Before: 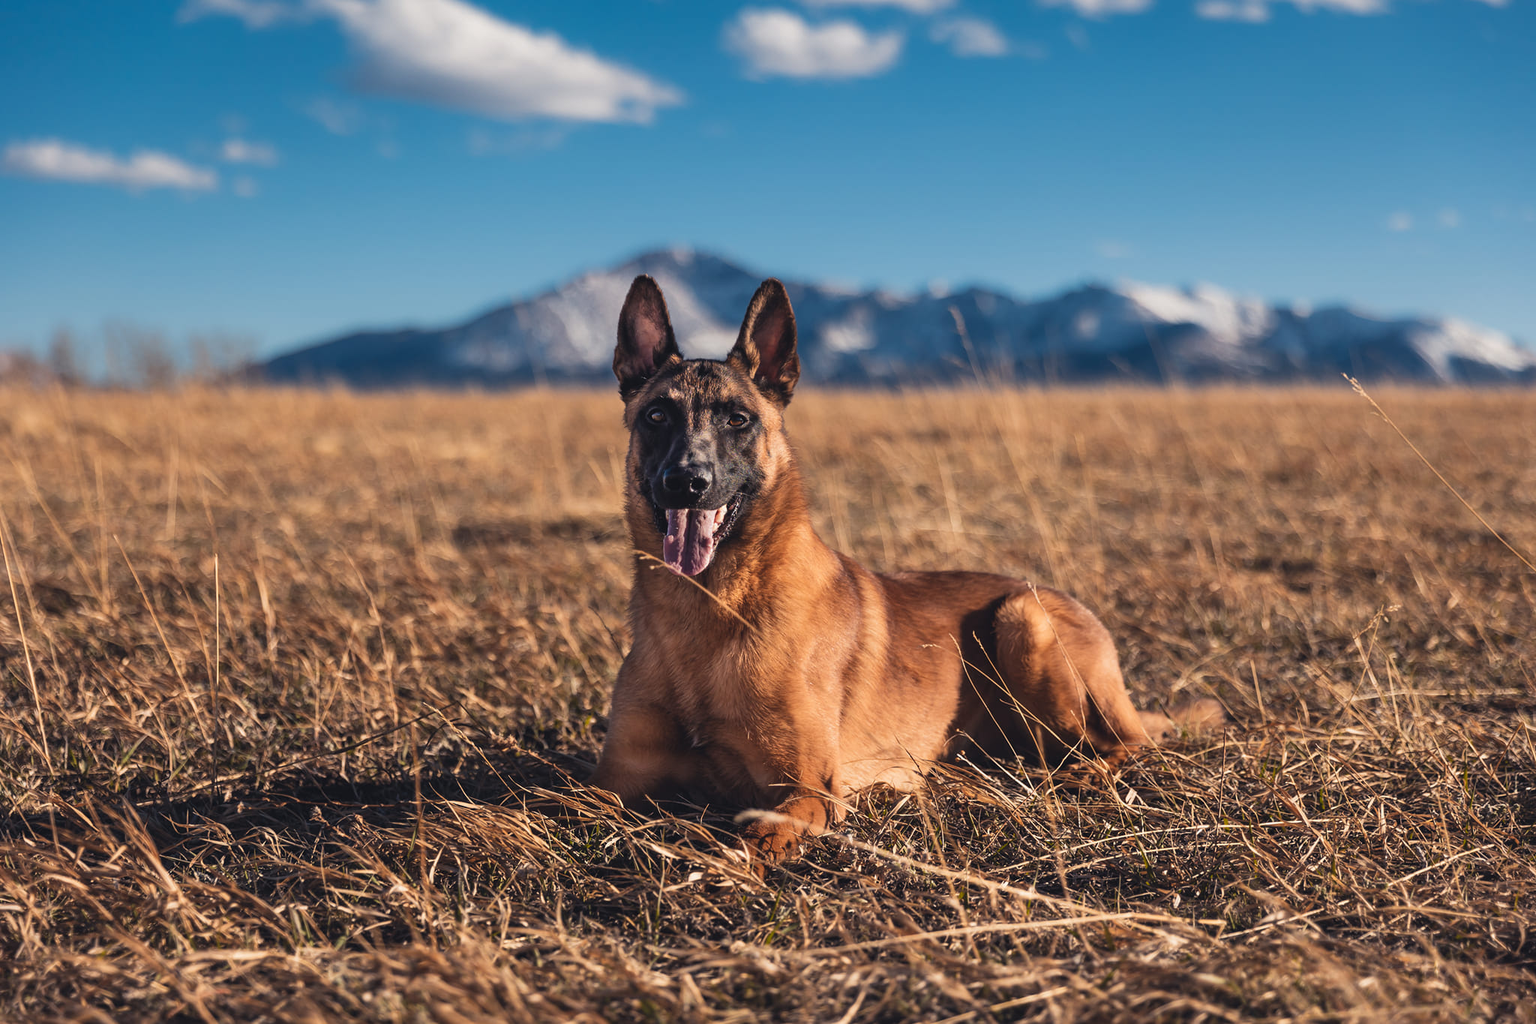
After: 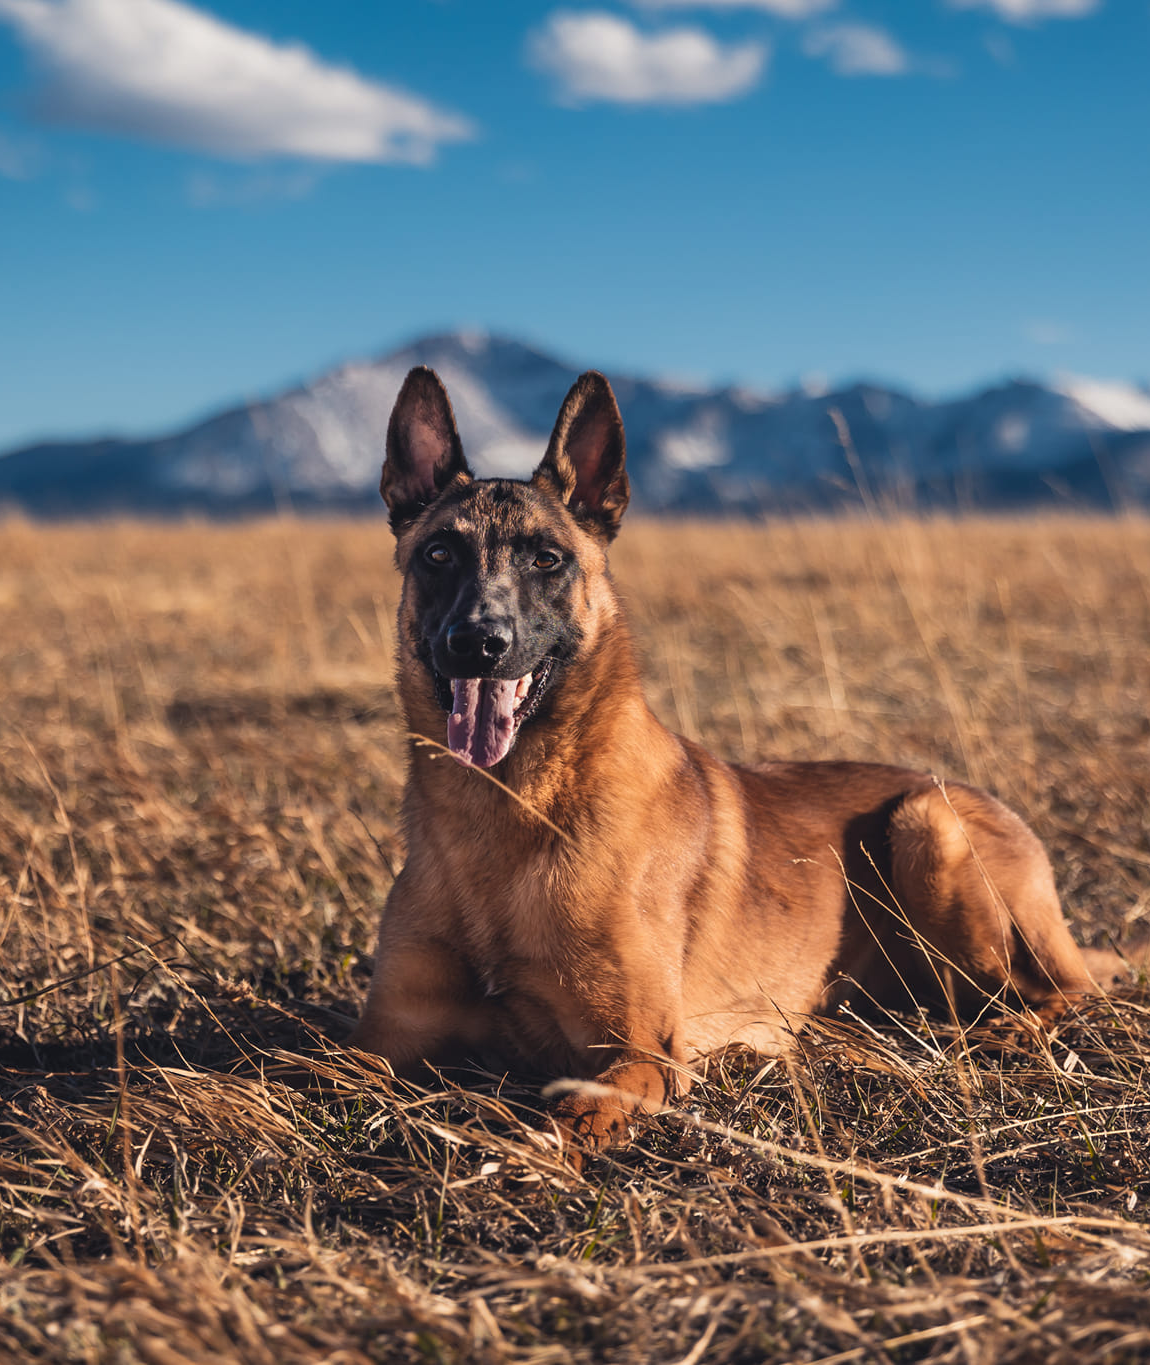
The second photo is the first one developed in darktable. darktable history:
crop: left 21.352%, right 22.484%
